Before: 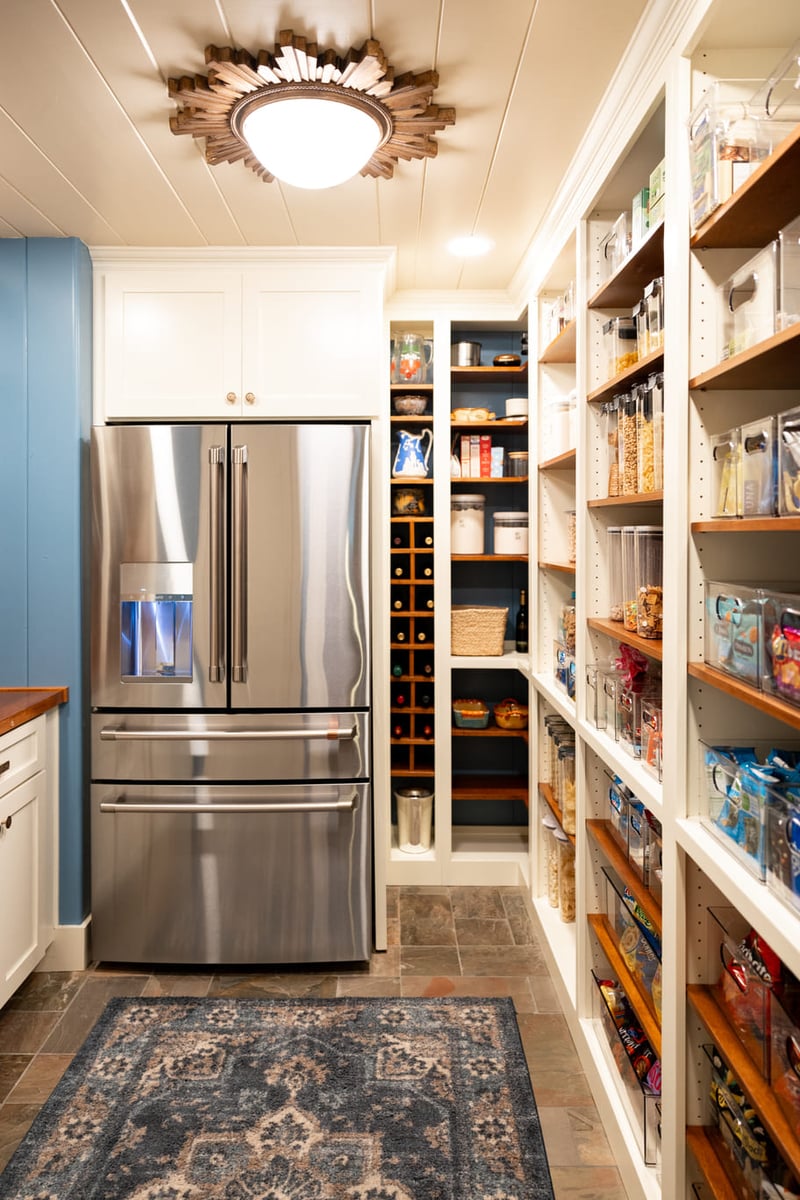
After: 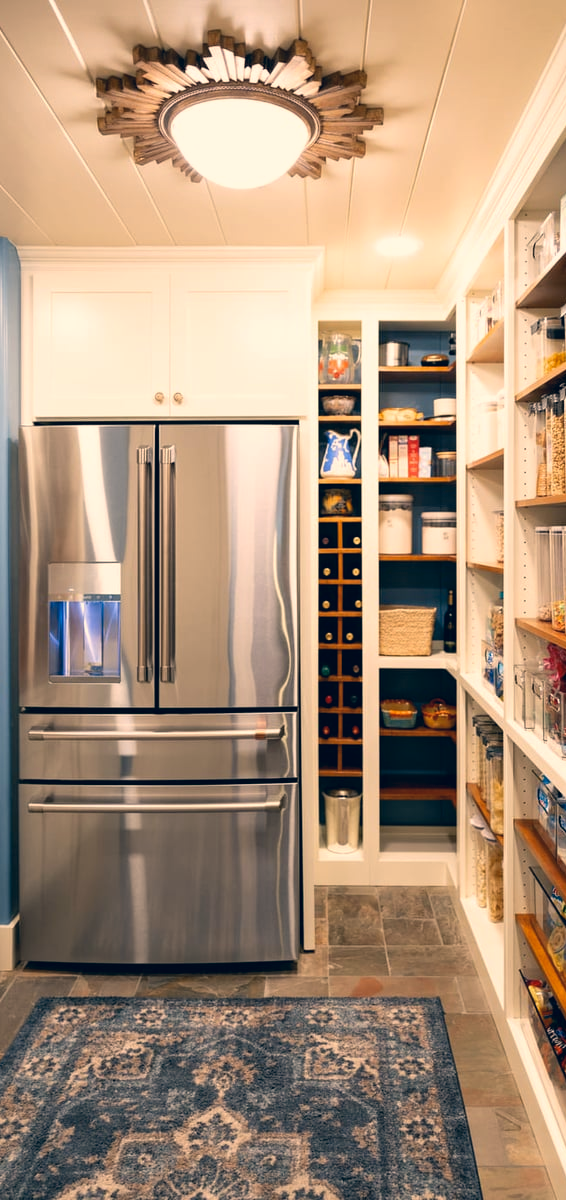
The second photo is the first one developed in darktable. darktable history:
crop and rotate: left 9.061%, right 20.142%
white balance: emerald 1
color correction: highlights a* 10.32, highlights b* 14.66, shadows a* -9.59, shadows b* -15.02
